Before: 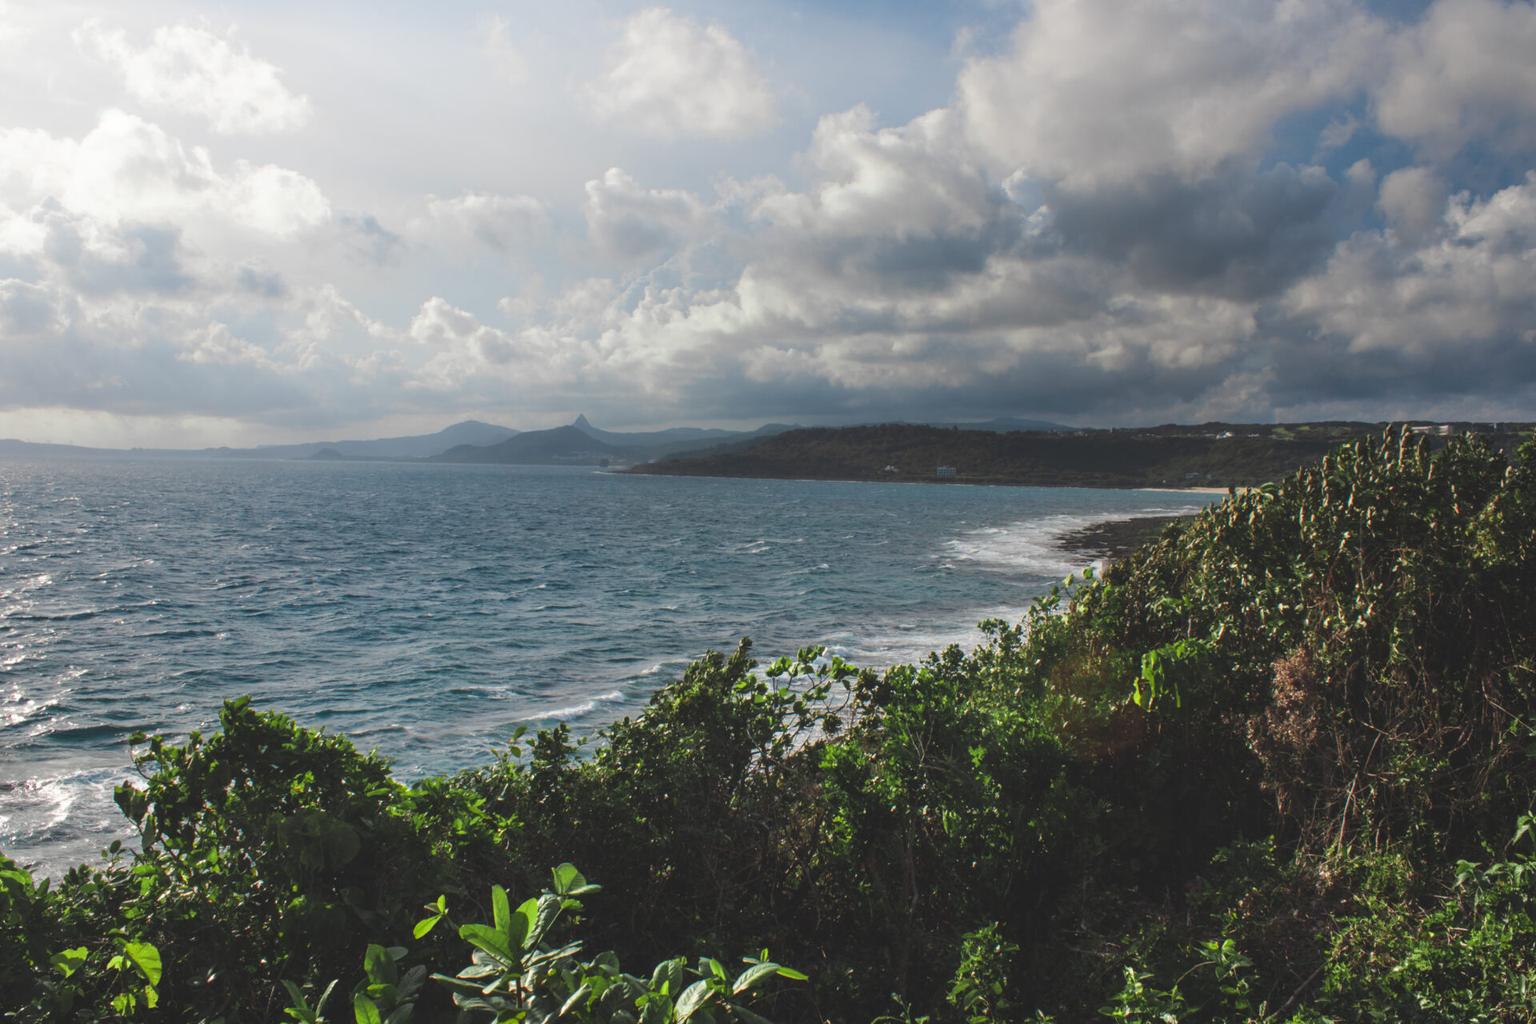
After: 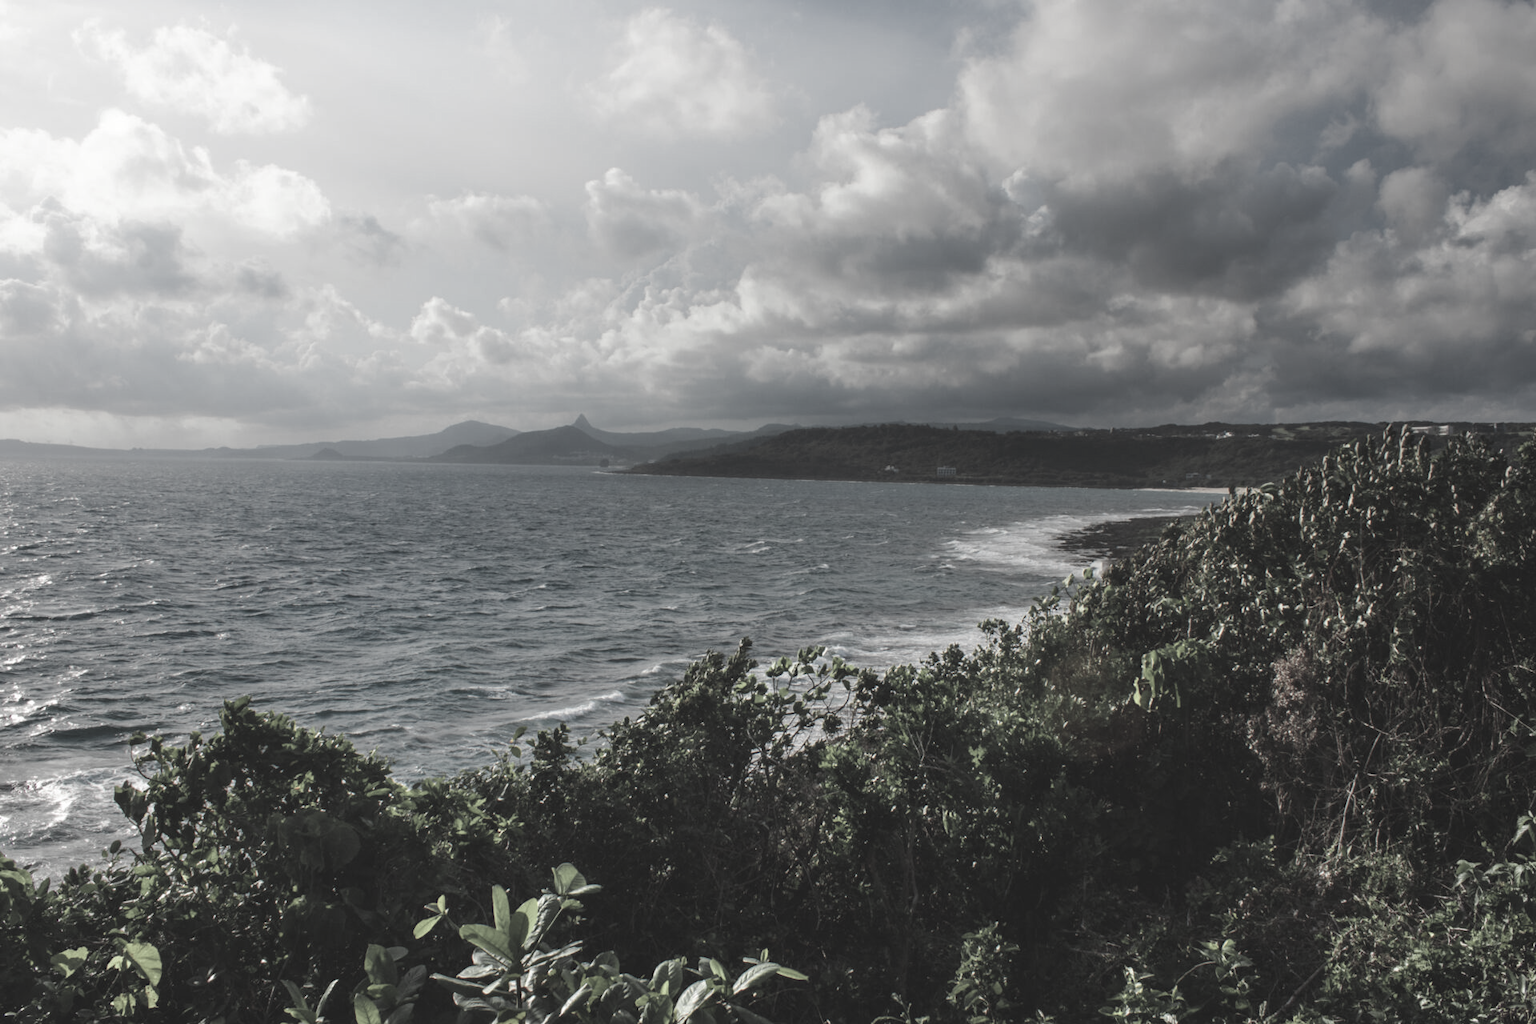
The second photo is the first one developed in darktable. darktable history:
color correction: highlights b* -0.055, saturation 0.256
